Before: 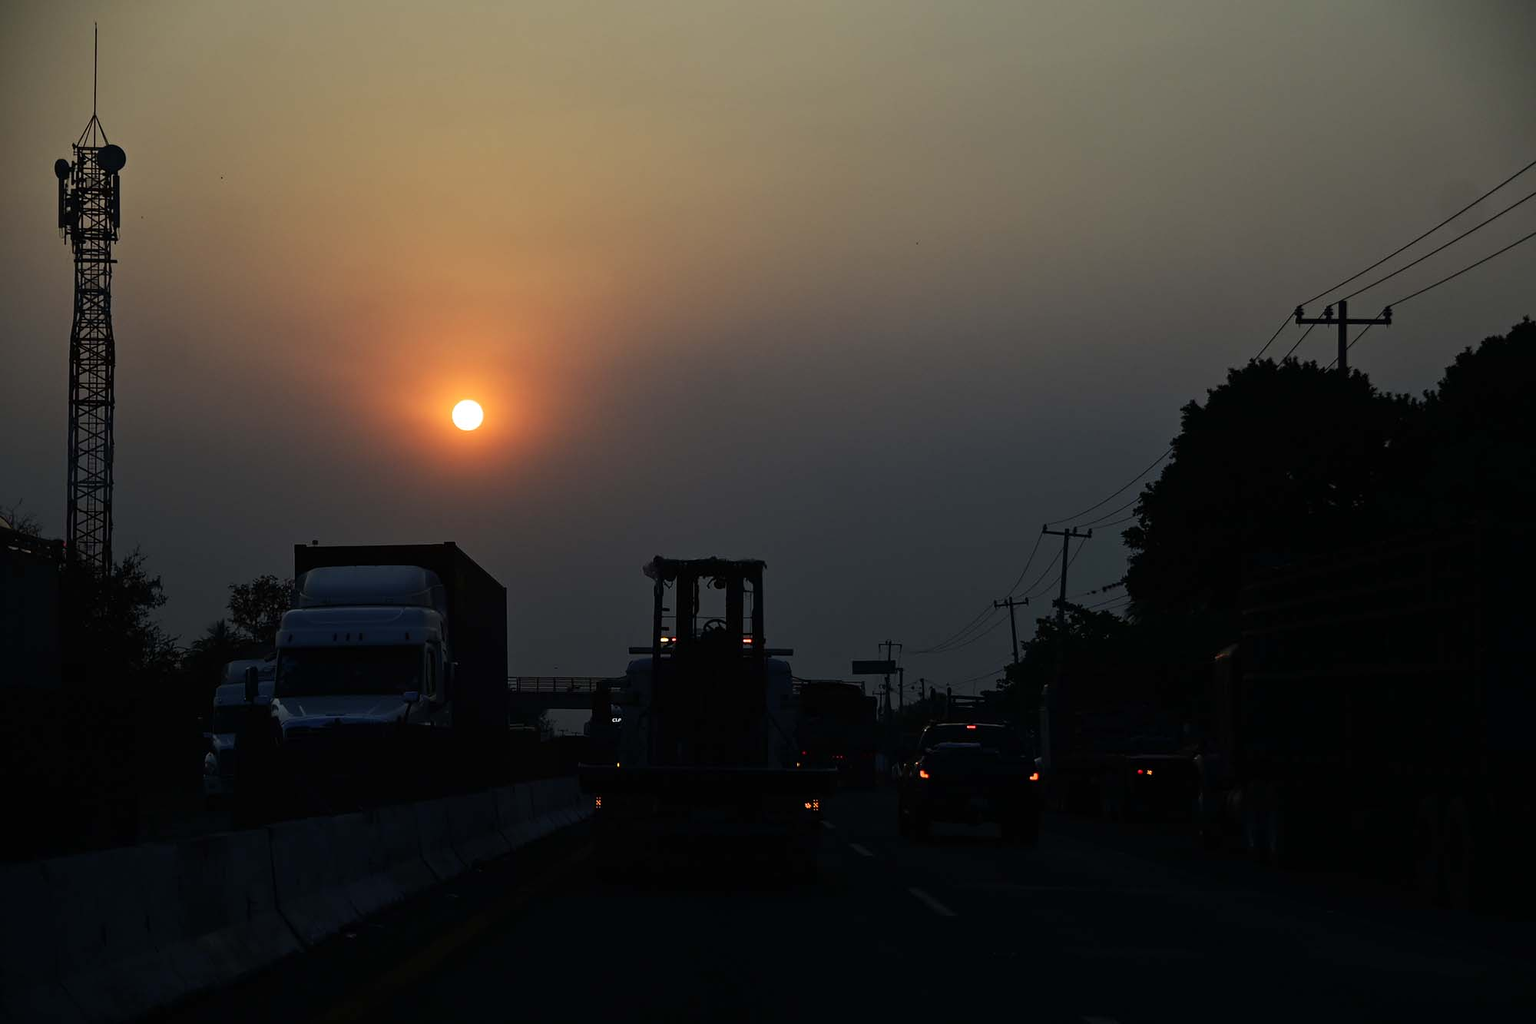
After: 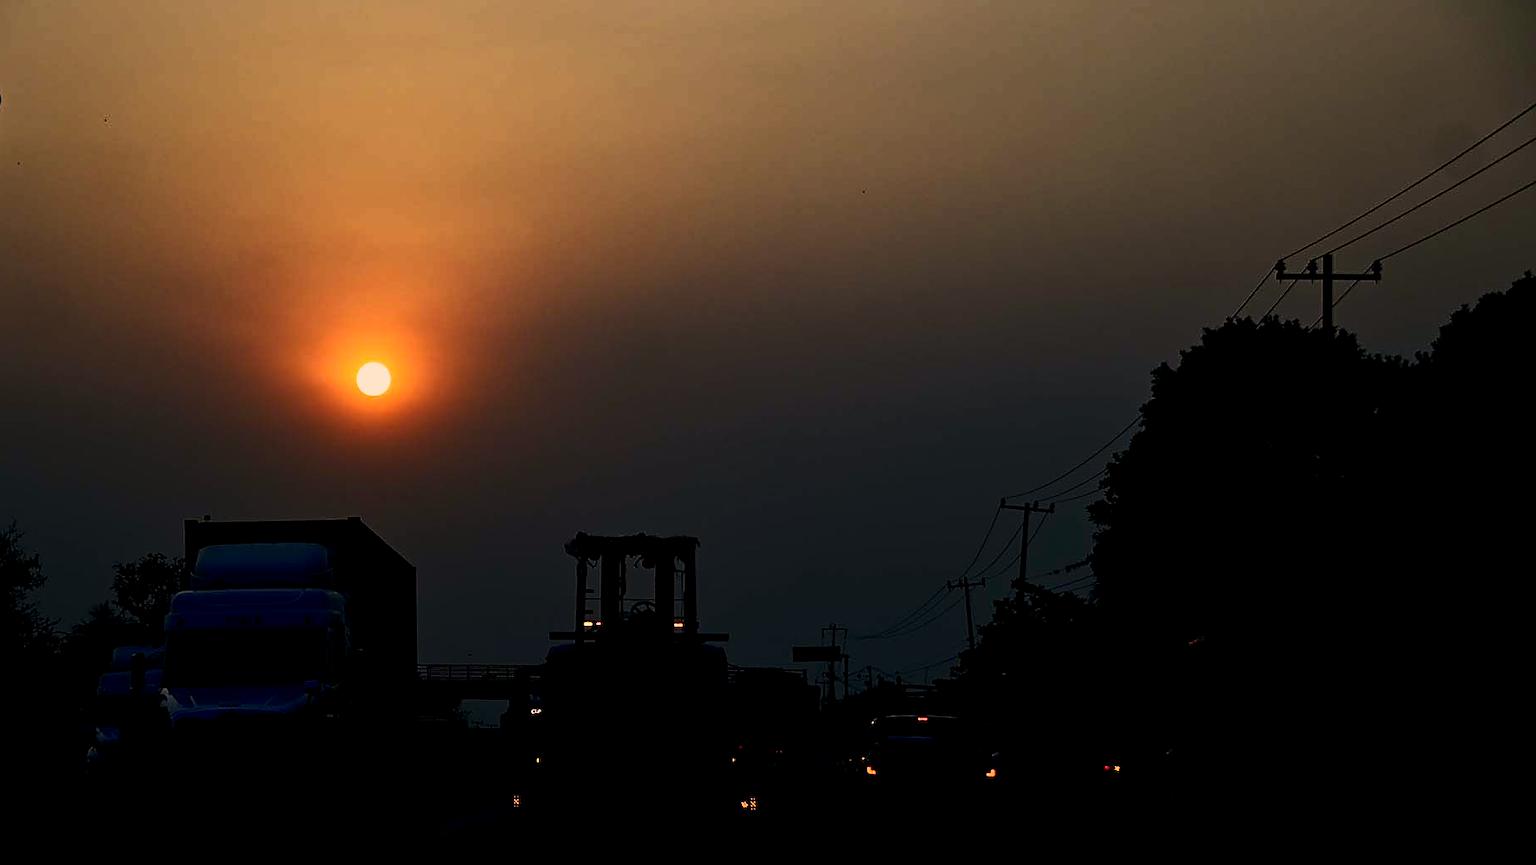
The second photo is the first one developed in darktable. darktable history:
contrast brightness saturation: contrast 0.4, brightness 0.1, saturation 0.21
haze removal: strength -0.05
exposure: black level correction 0.011, exposure -0.478 EV, compensate highlight preservation false
crop: left 8.155%, top 6.611%, bottom 15.385%
sharpen: on, module defaults
white balance: emerald 1
color correction: highlights a* 21.88, highlights b* 22.25
color balance: mode lift, gamma, gain (sRGB), lift [1, 1, 1.022, 1.026]
